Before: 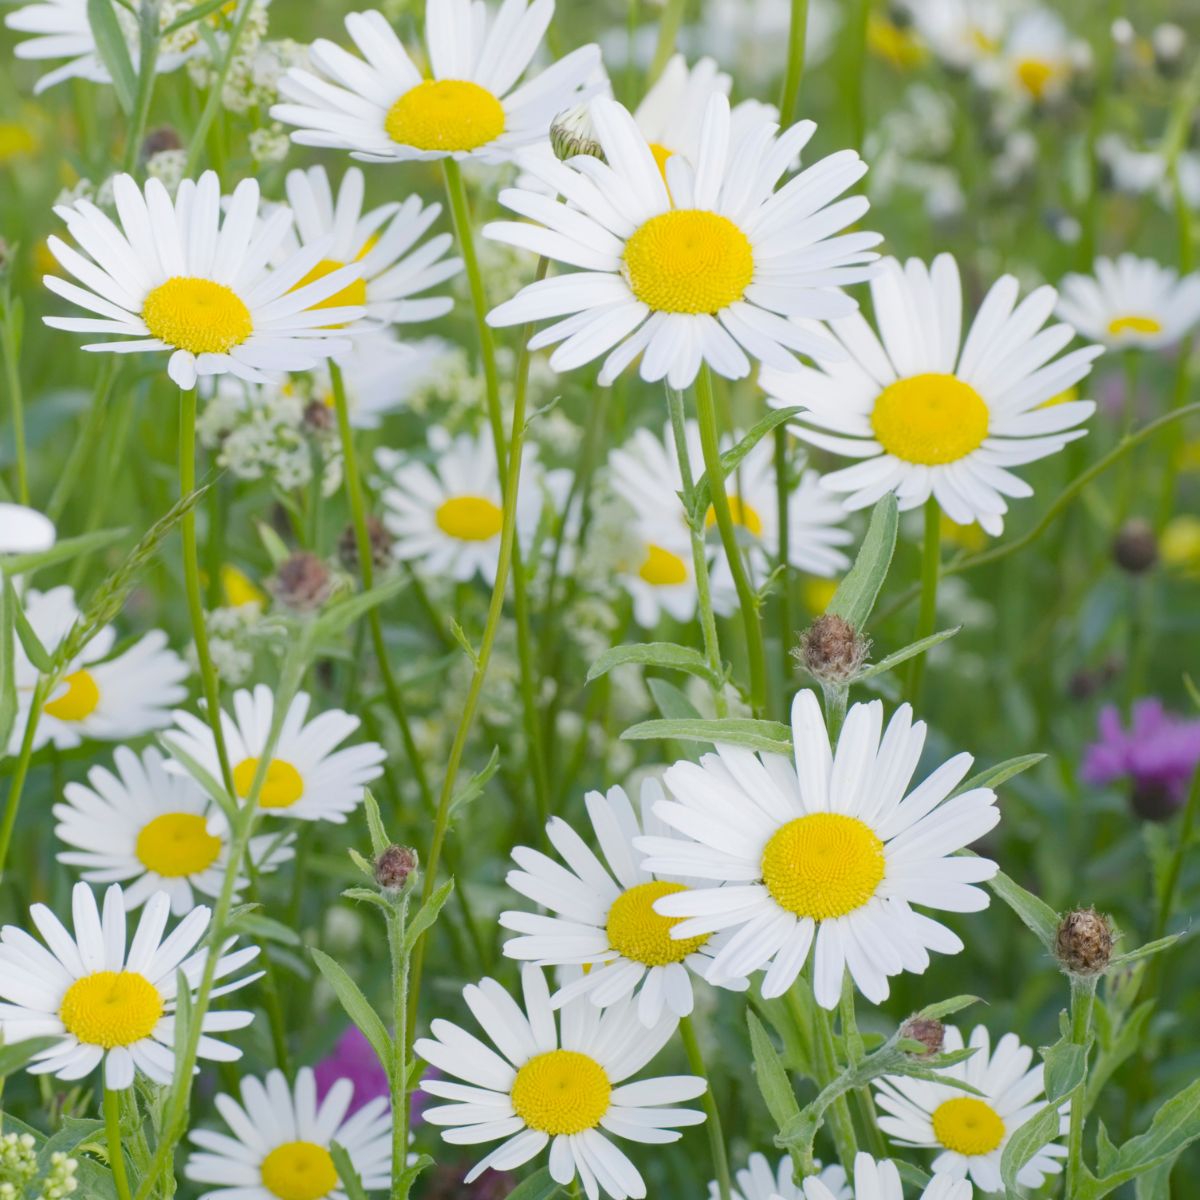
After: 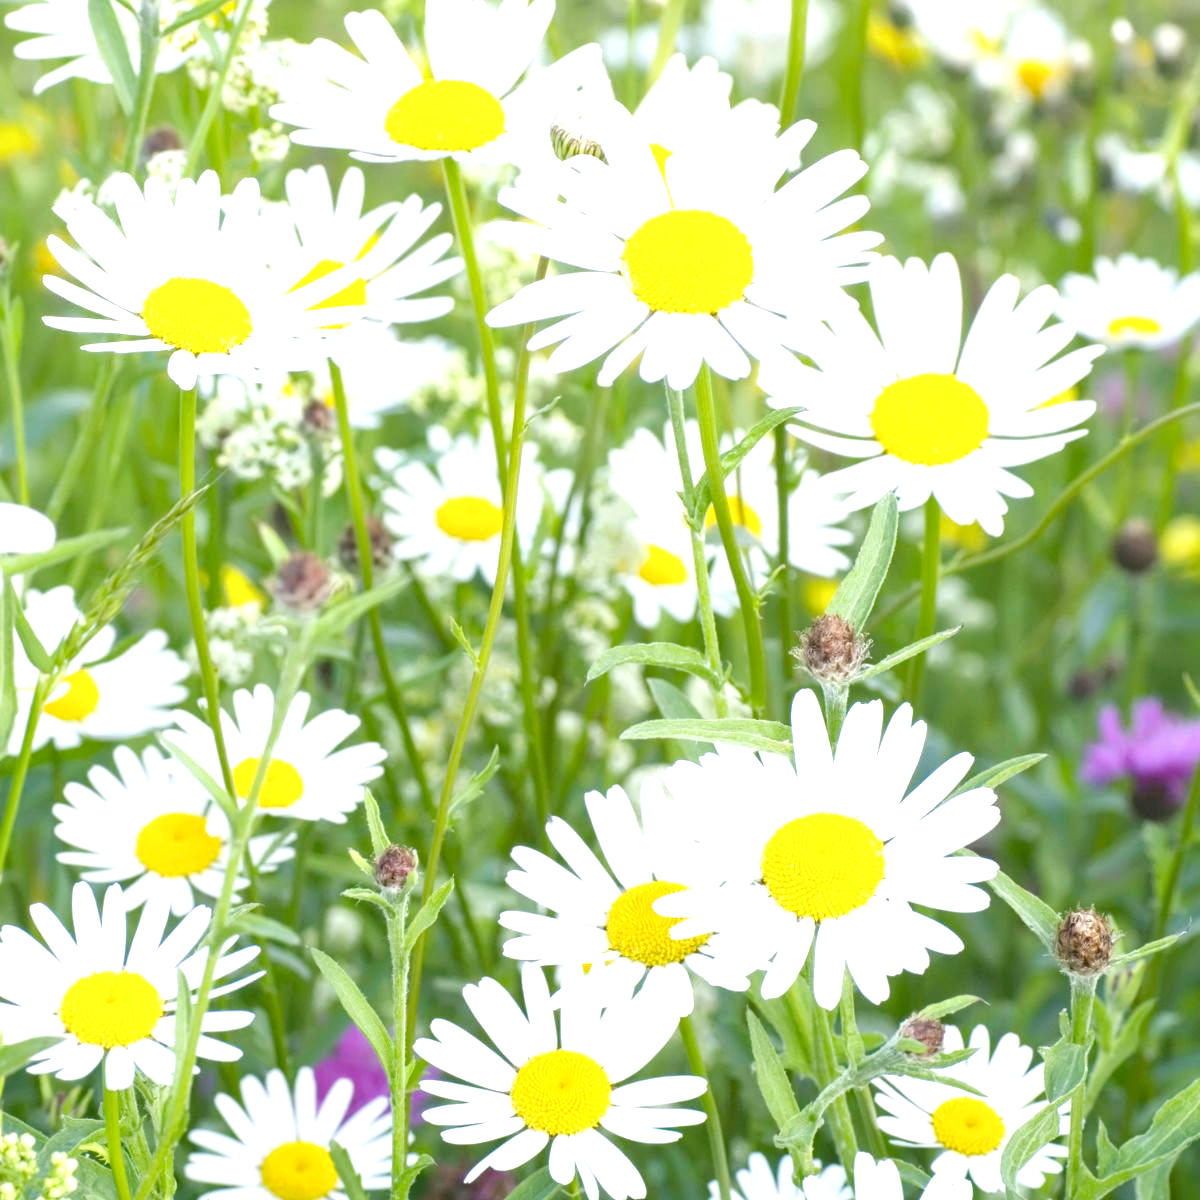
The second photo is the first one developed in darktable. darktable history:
exposure: black level correction 0.001, exposure 1 EV, compensate highlight preservation false
local contrast: on, module defaults
